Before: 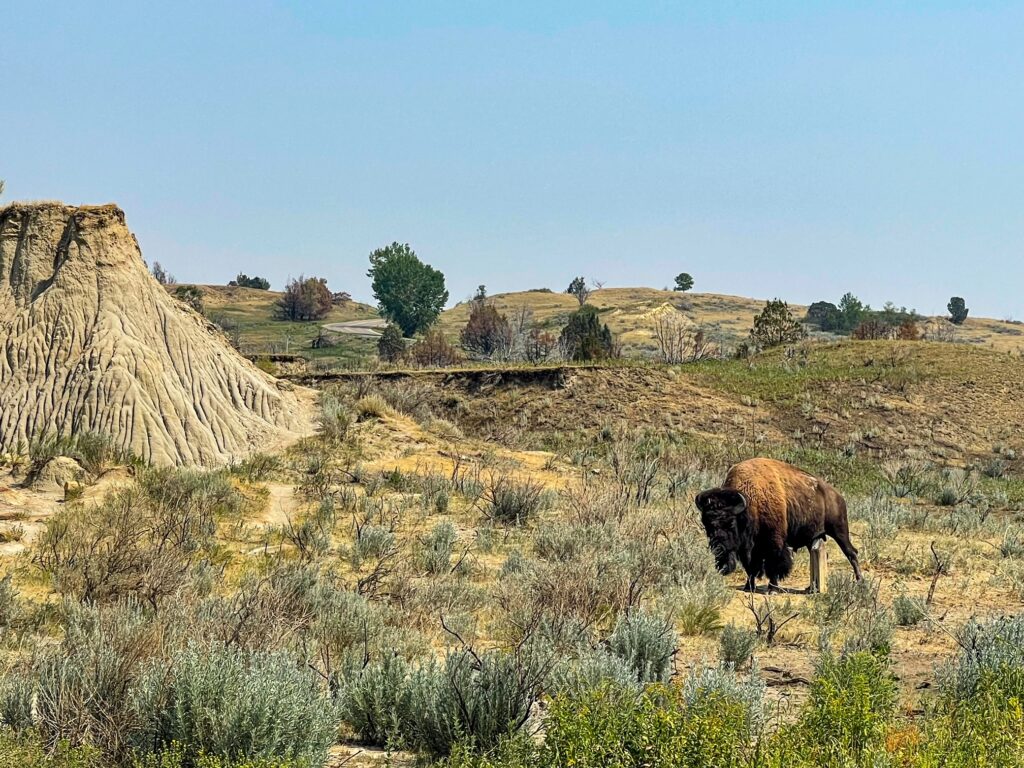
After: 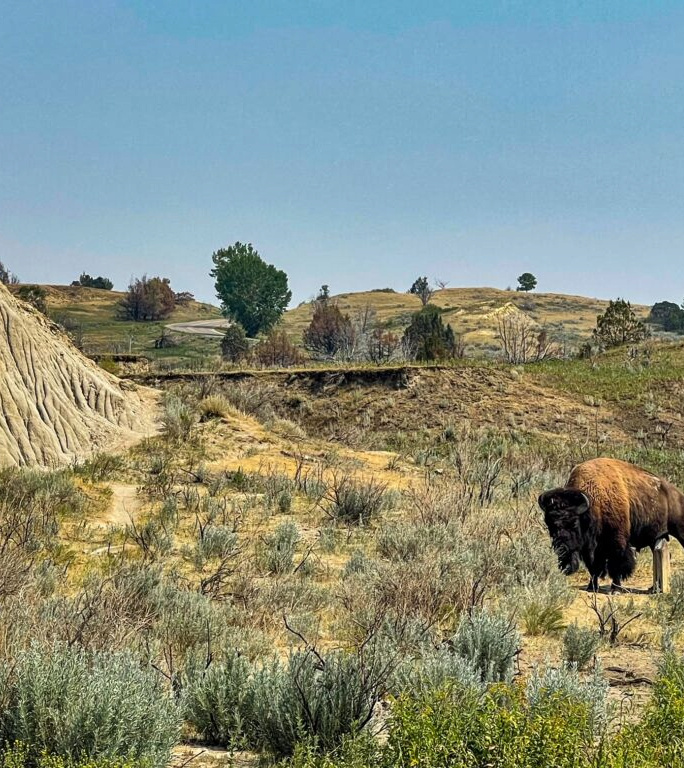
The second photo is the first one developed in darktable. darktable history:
crop: left 15.377%, right 17.781%
shadows and highlights: shadows 30.64, highlights -62.79, soften with gaussian
